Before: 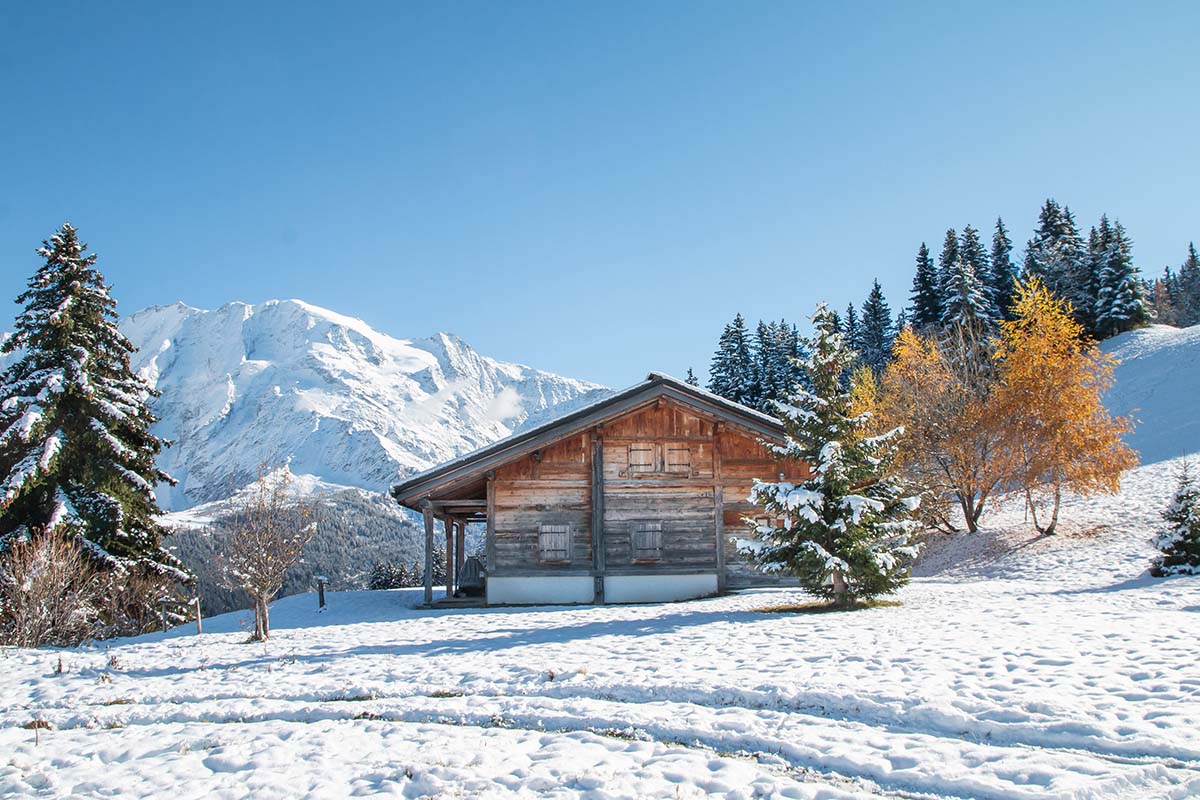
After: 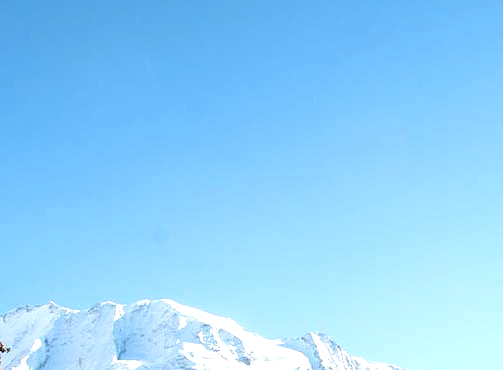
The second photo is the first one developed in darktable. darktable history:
crop and rotate: left 10.817%, top 0.062%, right 47.194%, bottom 53.626%
exposure: exposure 0.657 EV, compensate highlight preservation false
white balance: emerald 1
